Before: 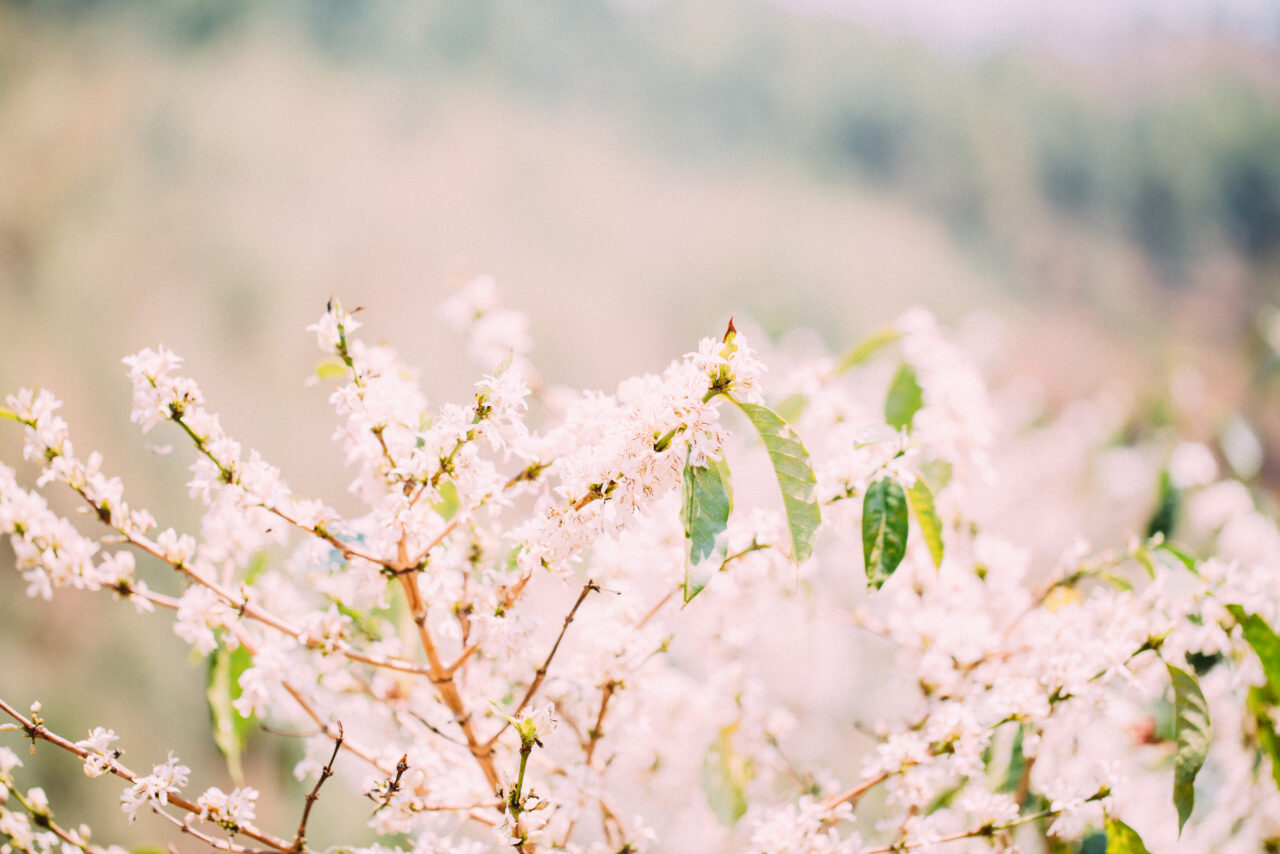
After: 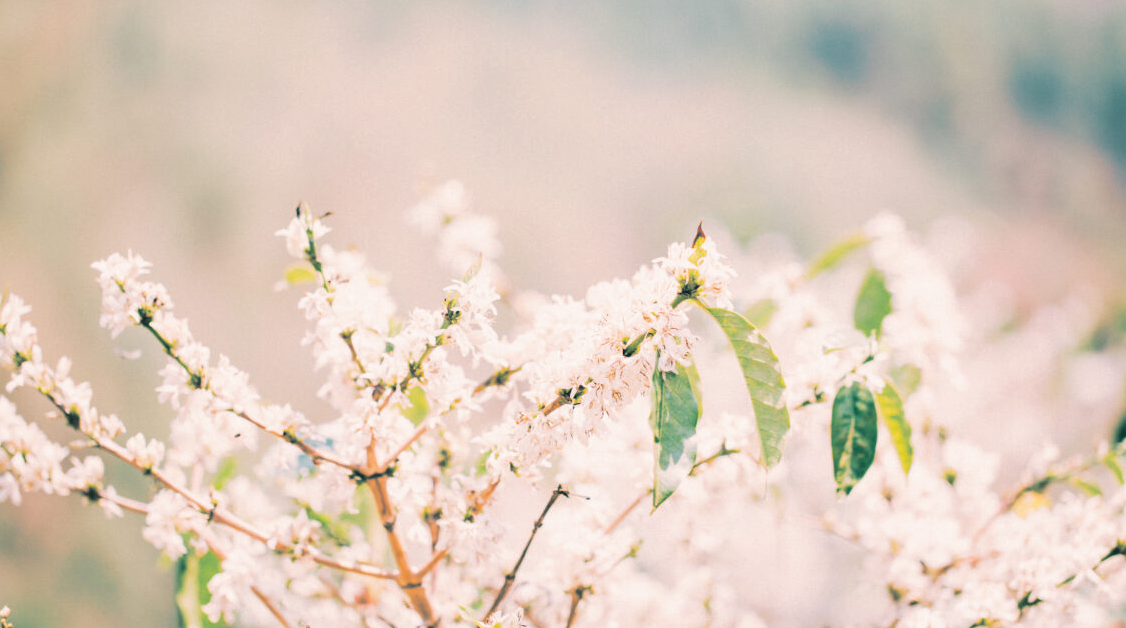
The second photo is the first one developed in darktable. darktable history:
crop and rotate: left 2.425%, top 11.305%, right 9.6%, bottom 15.08%
split-toning: shadows › hue 186.43°, highlights › hue 49.29°, compress 30.29%
